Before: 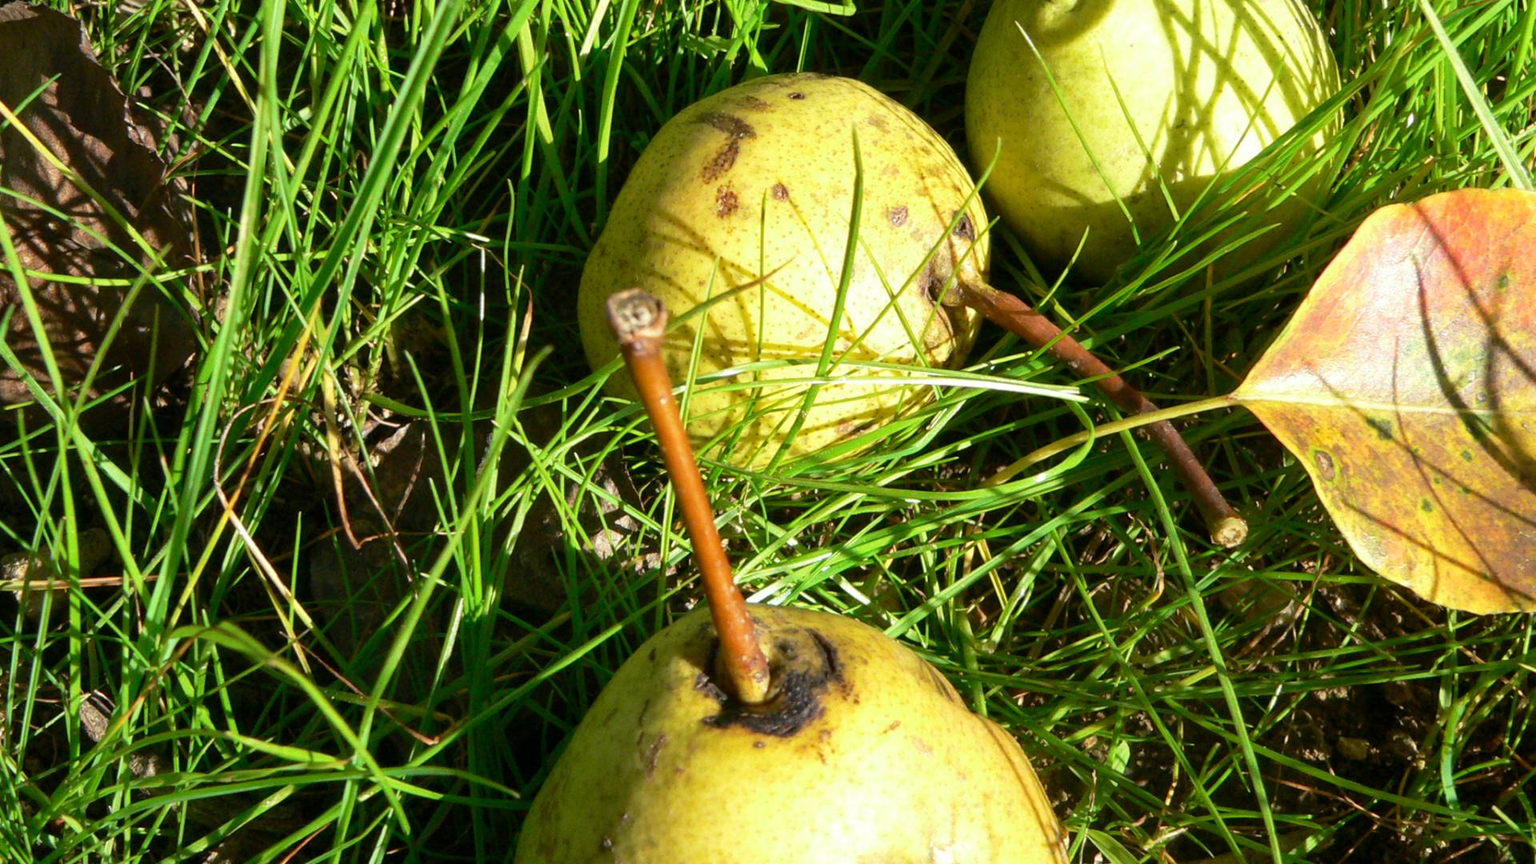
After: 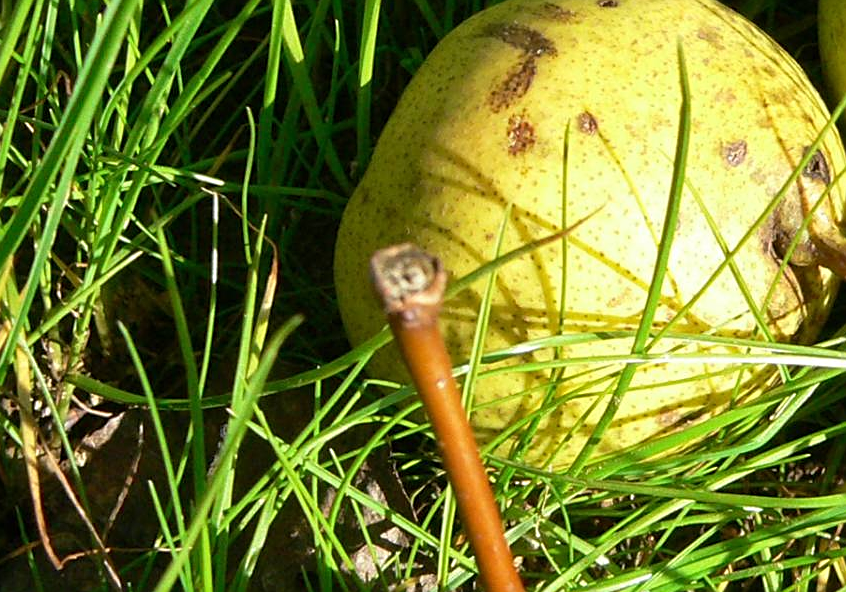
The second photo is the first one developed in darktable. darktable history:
color balance: mode lift, gamma, gain (sRGB)
crop: left 20.248%, top 10.86%, right 35.675%, bottom 34.321%
sharpen: on, module defaults
